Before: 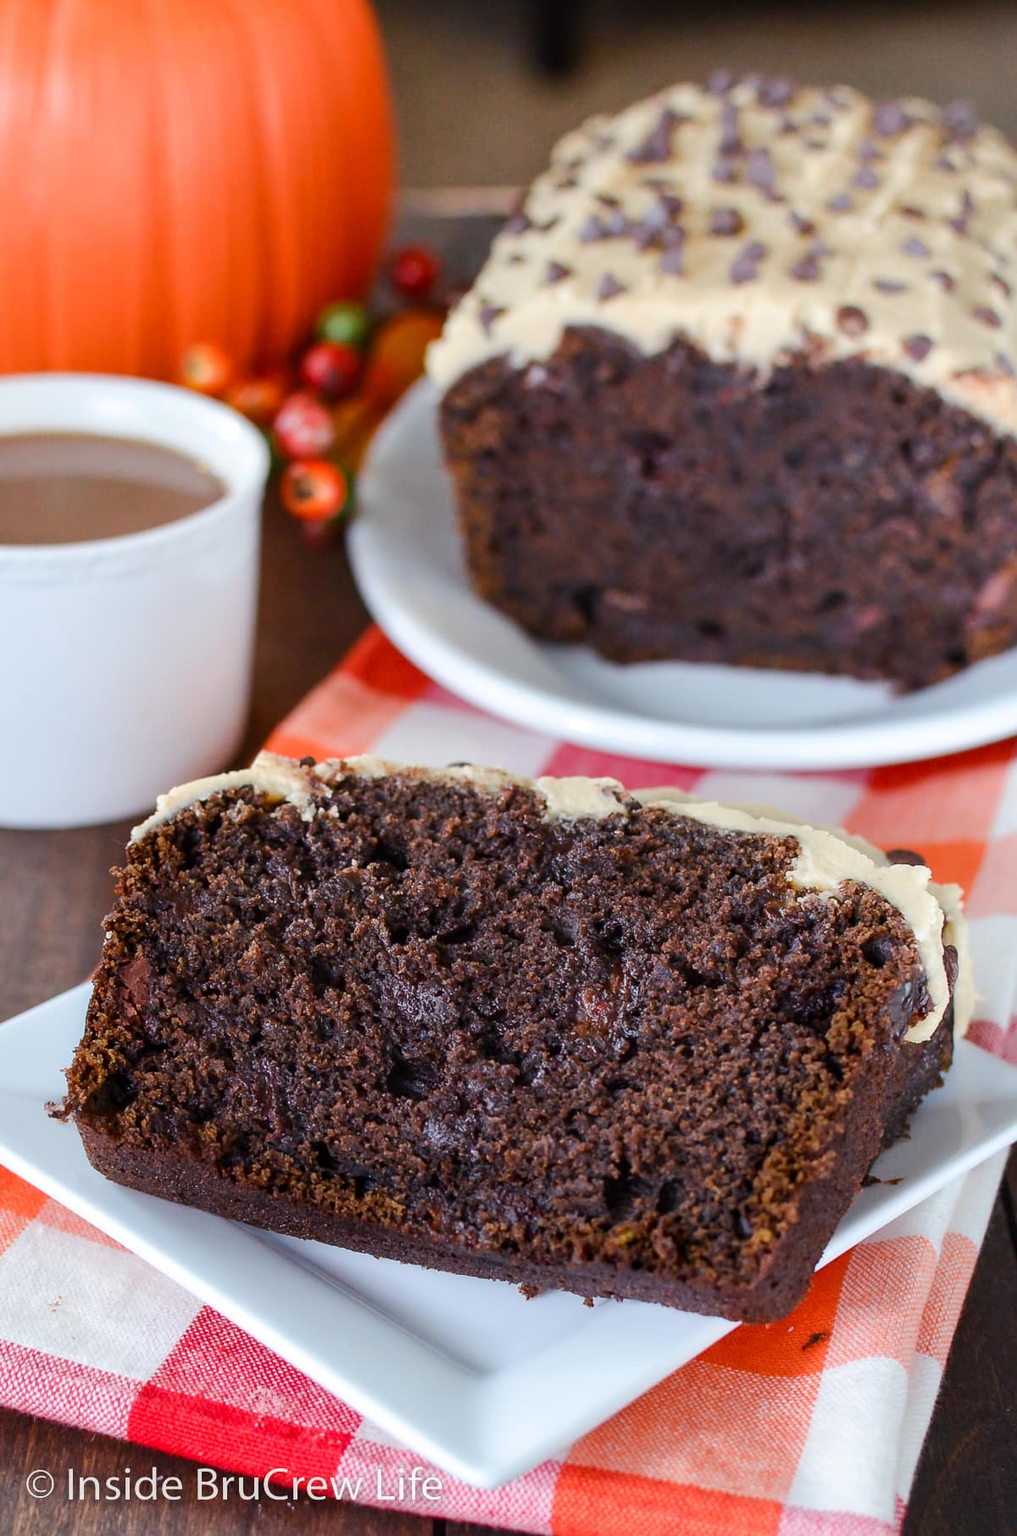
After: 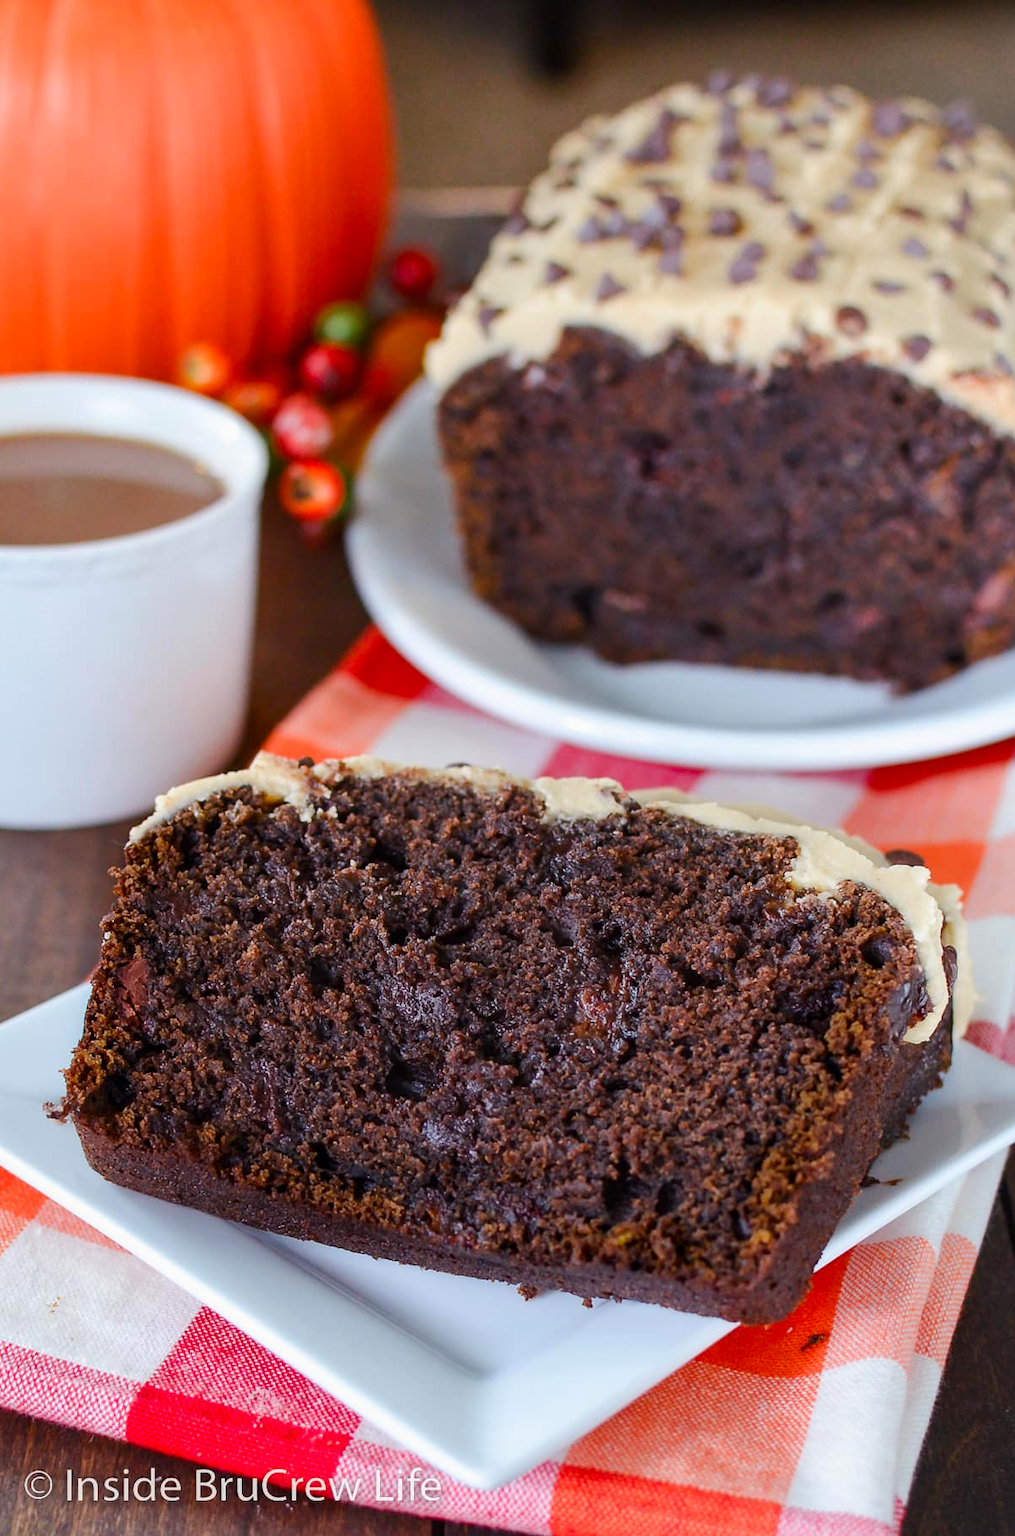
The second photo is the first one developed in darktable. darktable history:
crop and rotate: left 0.197%, bottom 0.014%
exposure: exposure -0.054 EV, compensate exposure bias true, compensate highlight preservation false
color correction: highlights b* 0.041, saturation 1.14
